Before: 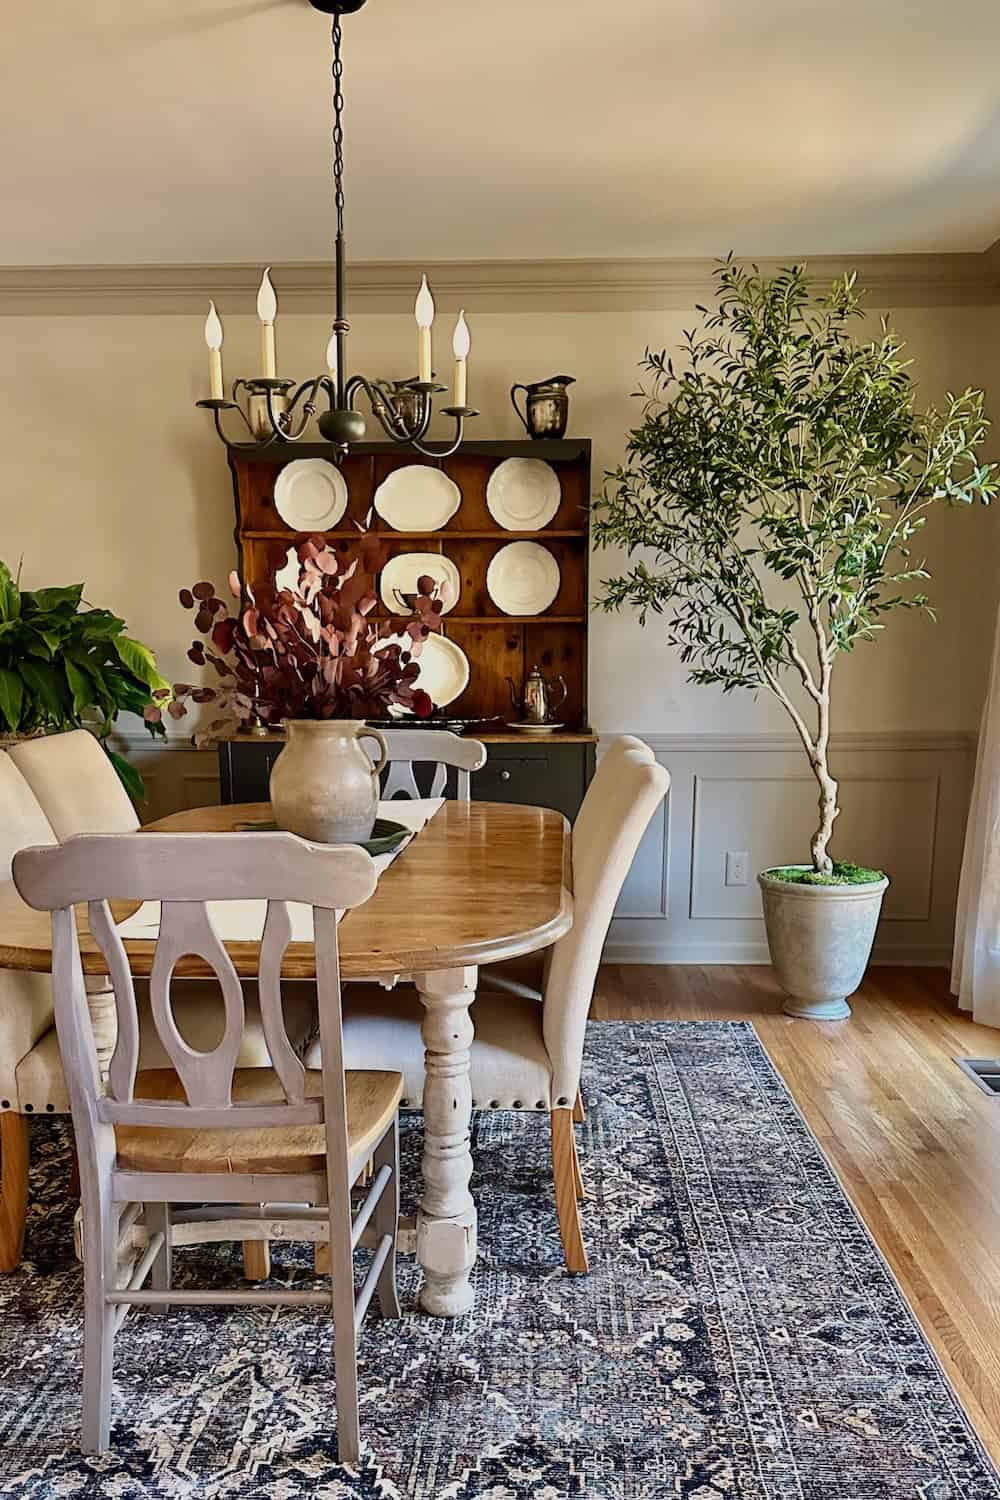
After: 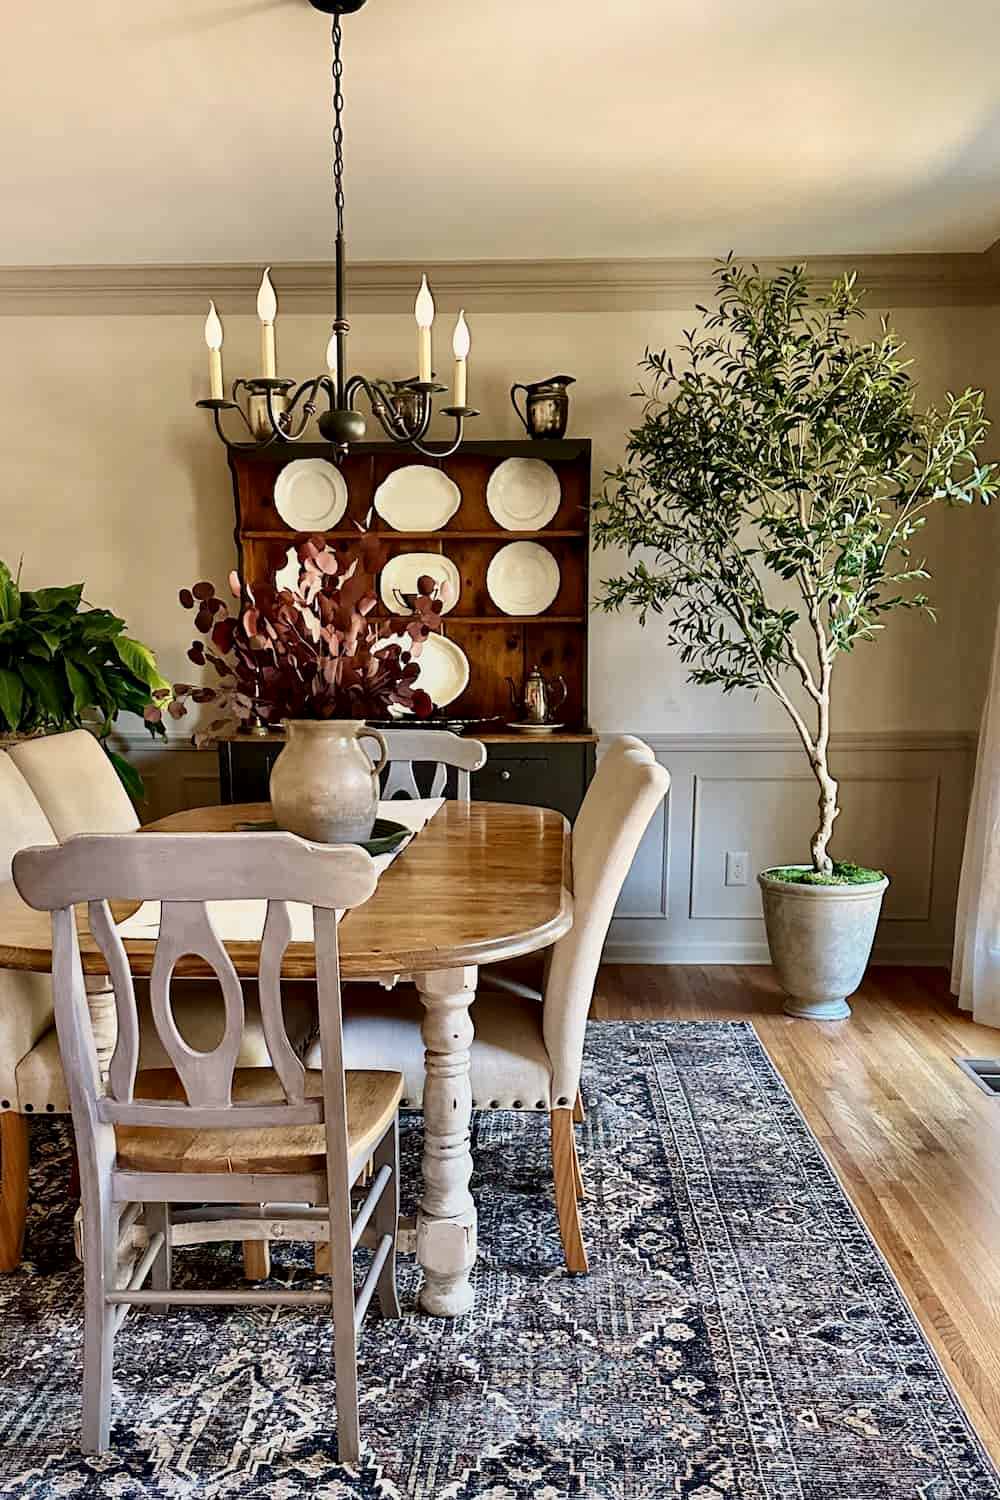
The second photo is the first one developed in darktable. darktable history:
shadows and highlights: shadows -54.3, highlights 86.09, soften with gaussian
local contrast: mode bilateral grid, contrast 25, coarseness 60, detail 151%, midtone range 0.2
